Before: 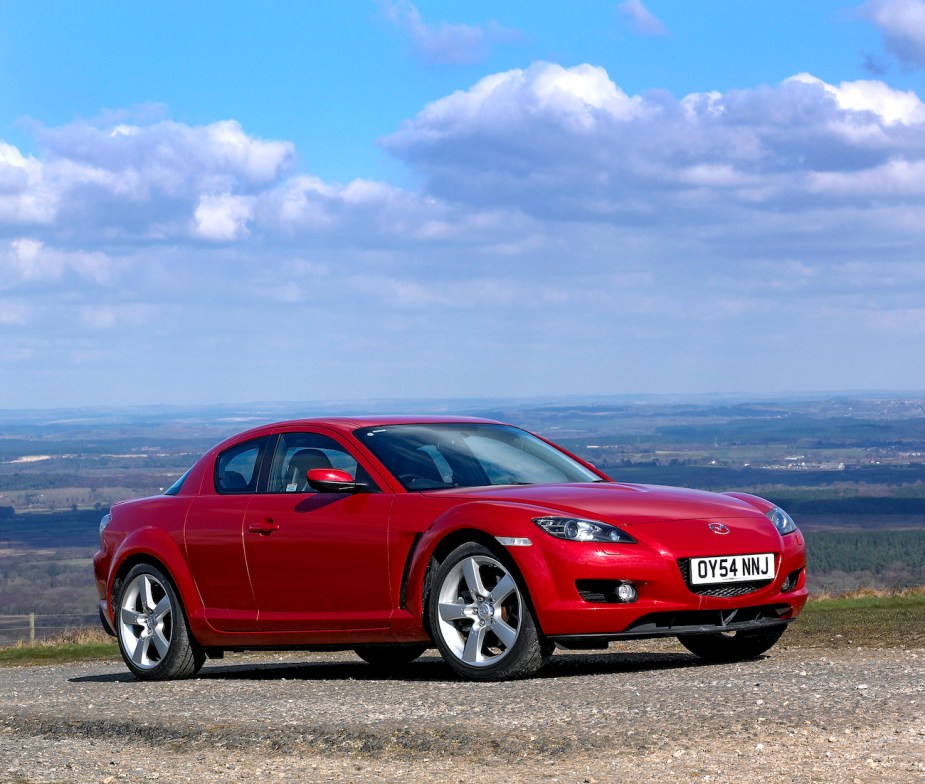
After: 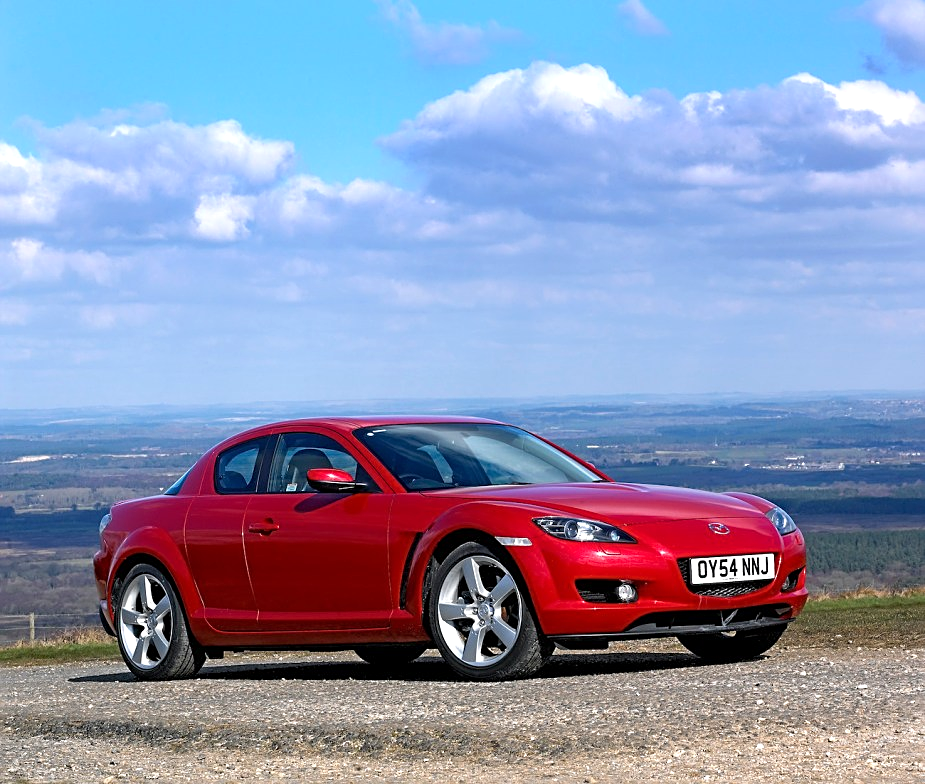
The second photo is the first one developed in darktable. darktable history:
exposure: exposure 0.206 EV, compensate exposure bias true, compensate highlight preservation false
sharpen: on, module defaults
